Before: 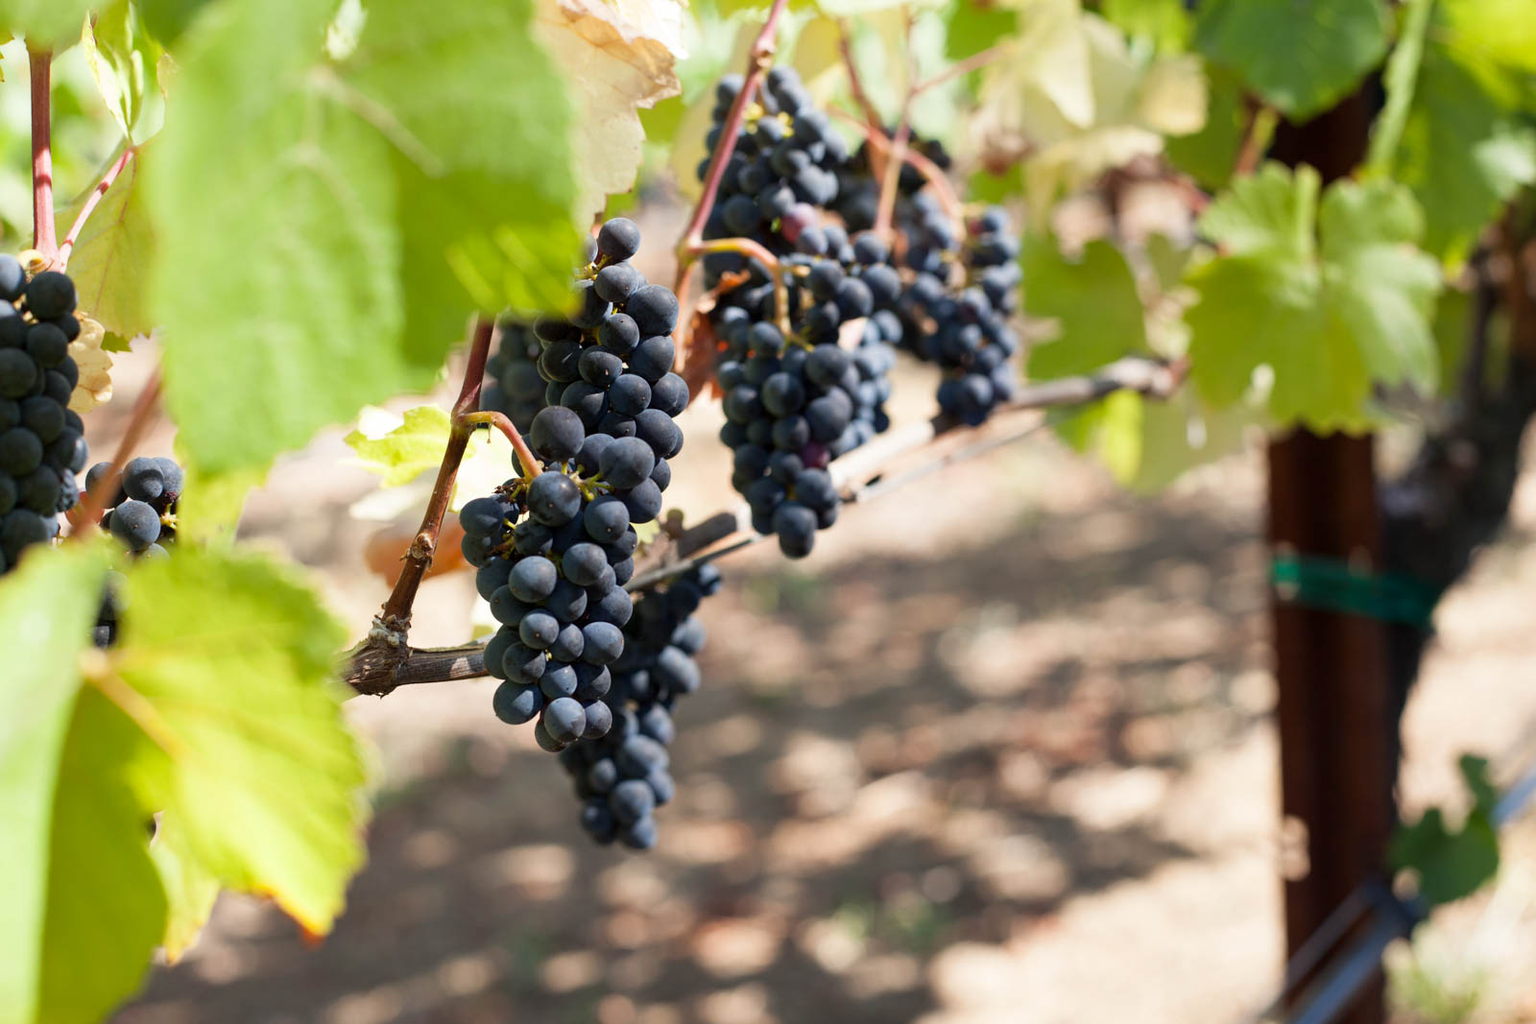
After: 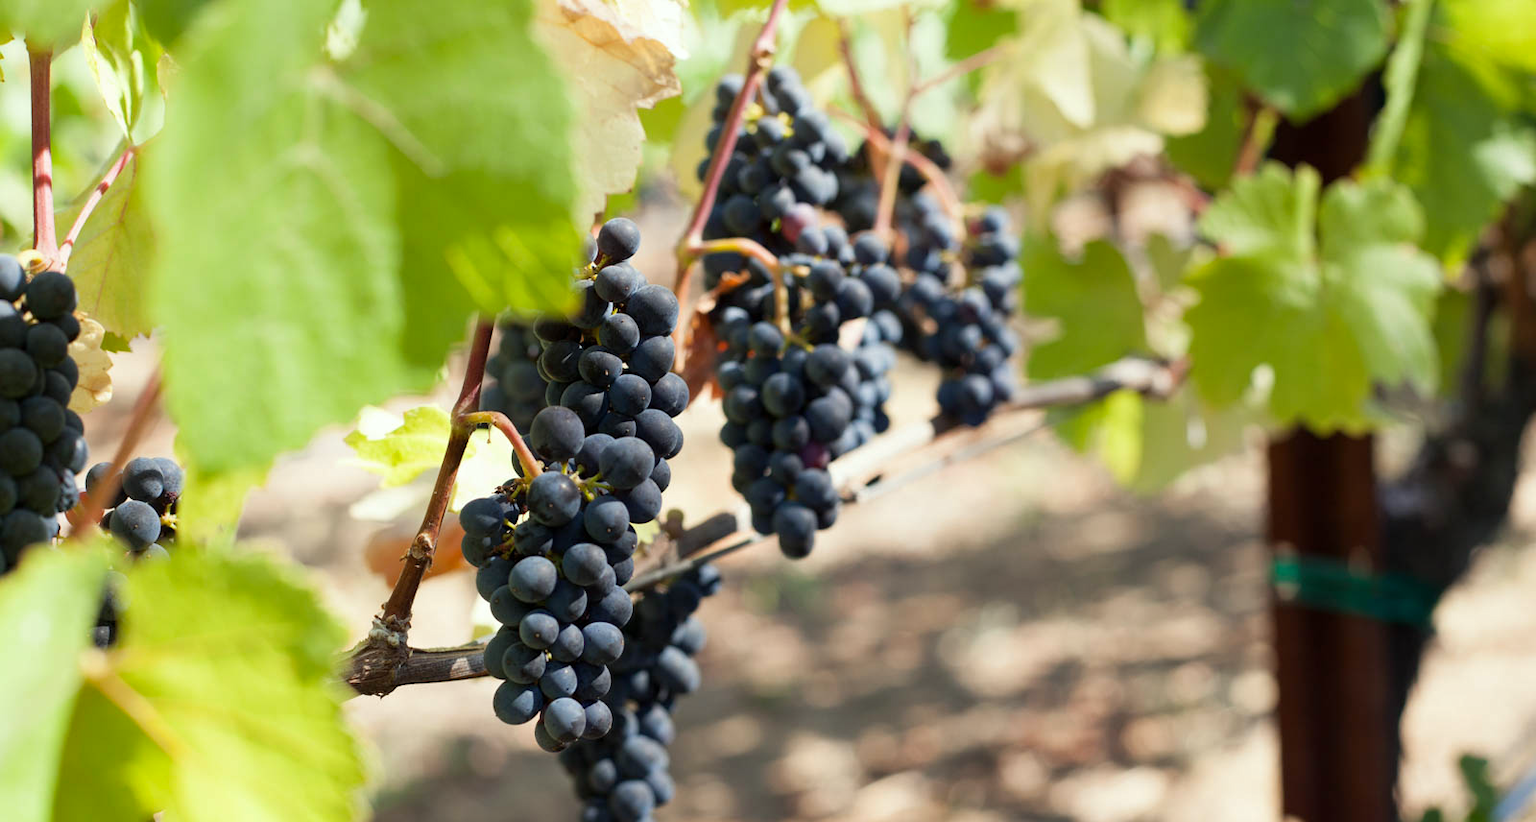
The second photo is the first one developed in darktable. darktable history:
color correction: highlights a* -2.62, highlights b* 2.26
crop: bottom 19.611%
